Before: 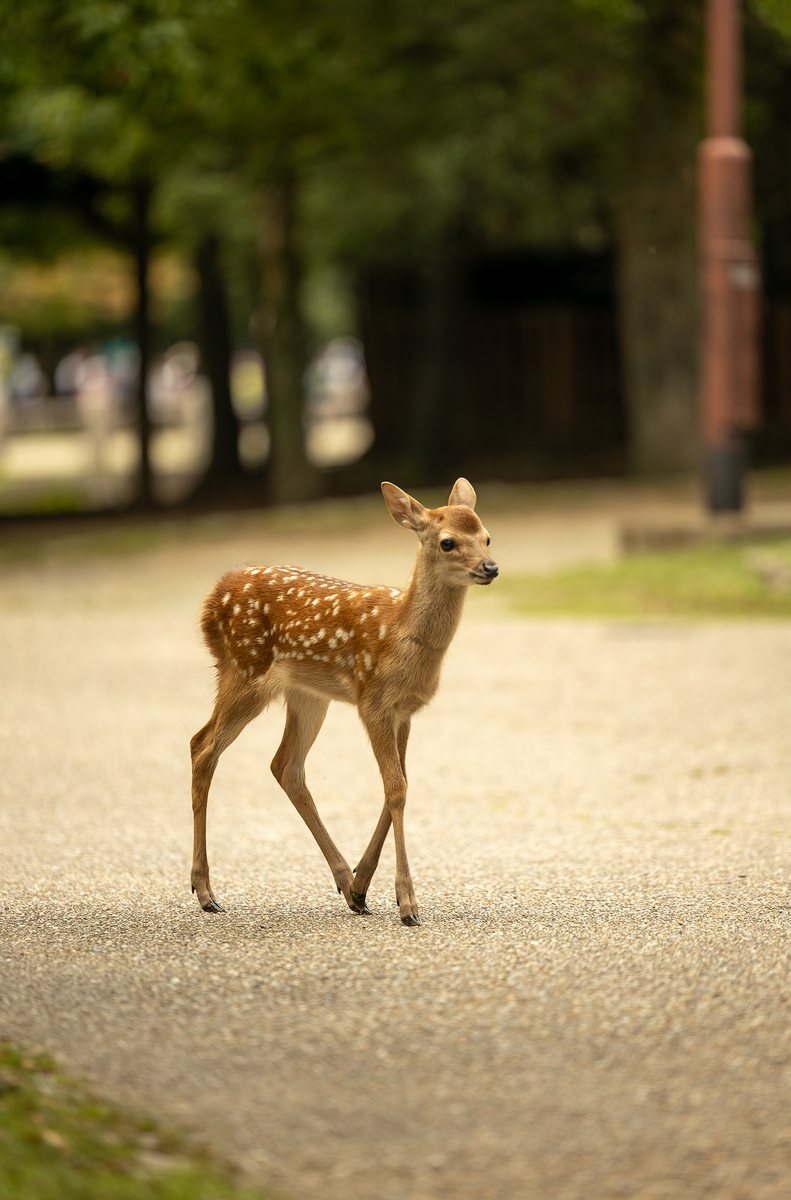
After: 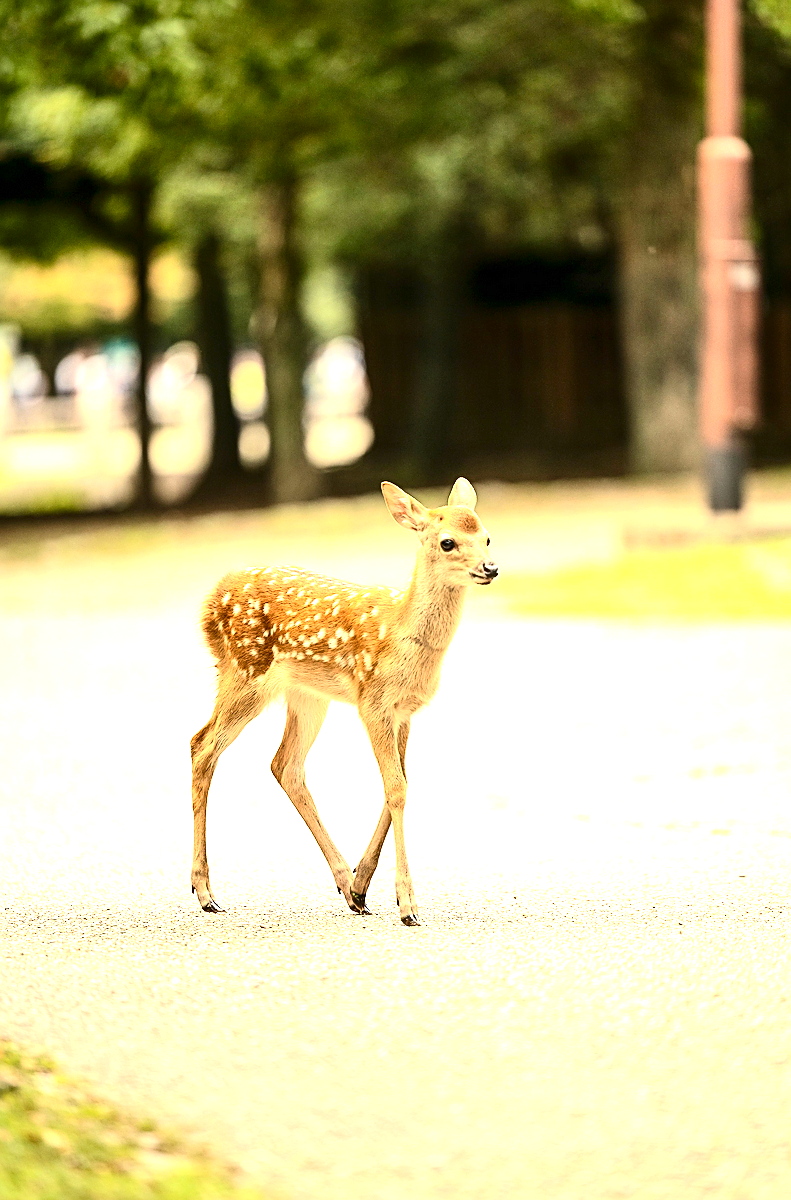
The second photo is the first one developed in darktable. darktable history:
contrast brightness saturation: contrast 0.284
exposure: exposure 2.004 EV, compensate exposure bias true, compensate highlight preservation false
sharpen: on, module defaults
